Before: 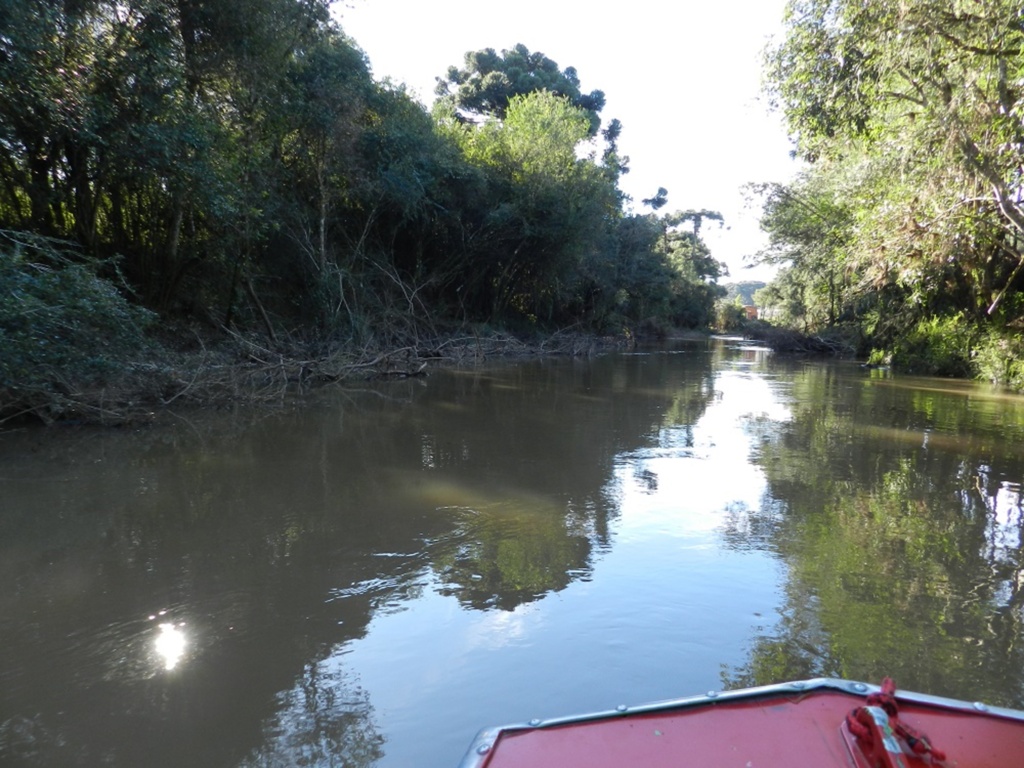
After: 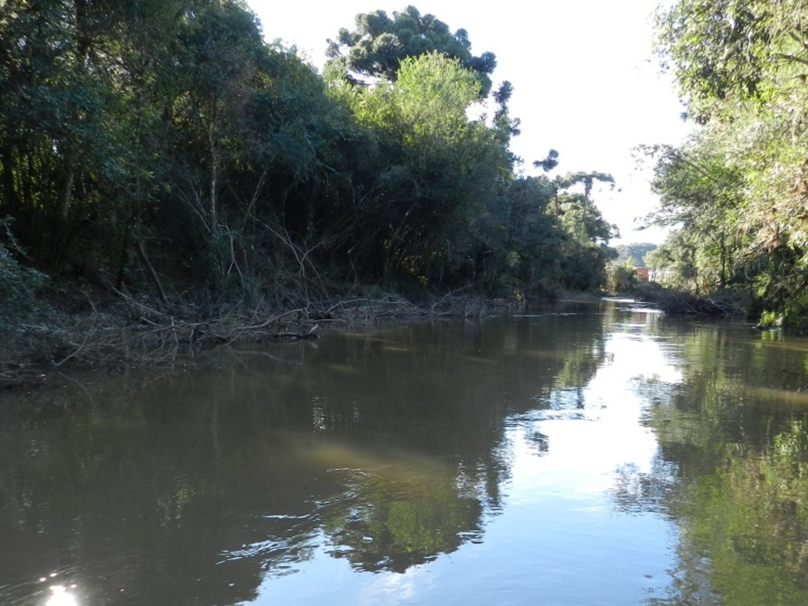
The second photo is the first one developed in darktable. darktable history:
crop and rotate: left 10.704%, top 4.982%, right 10.359%, bottom 16.015%
